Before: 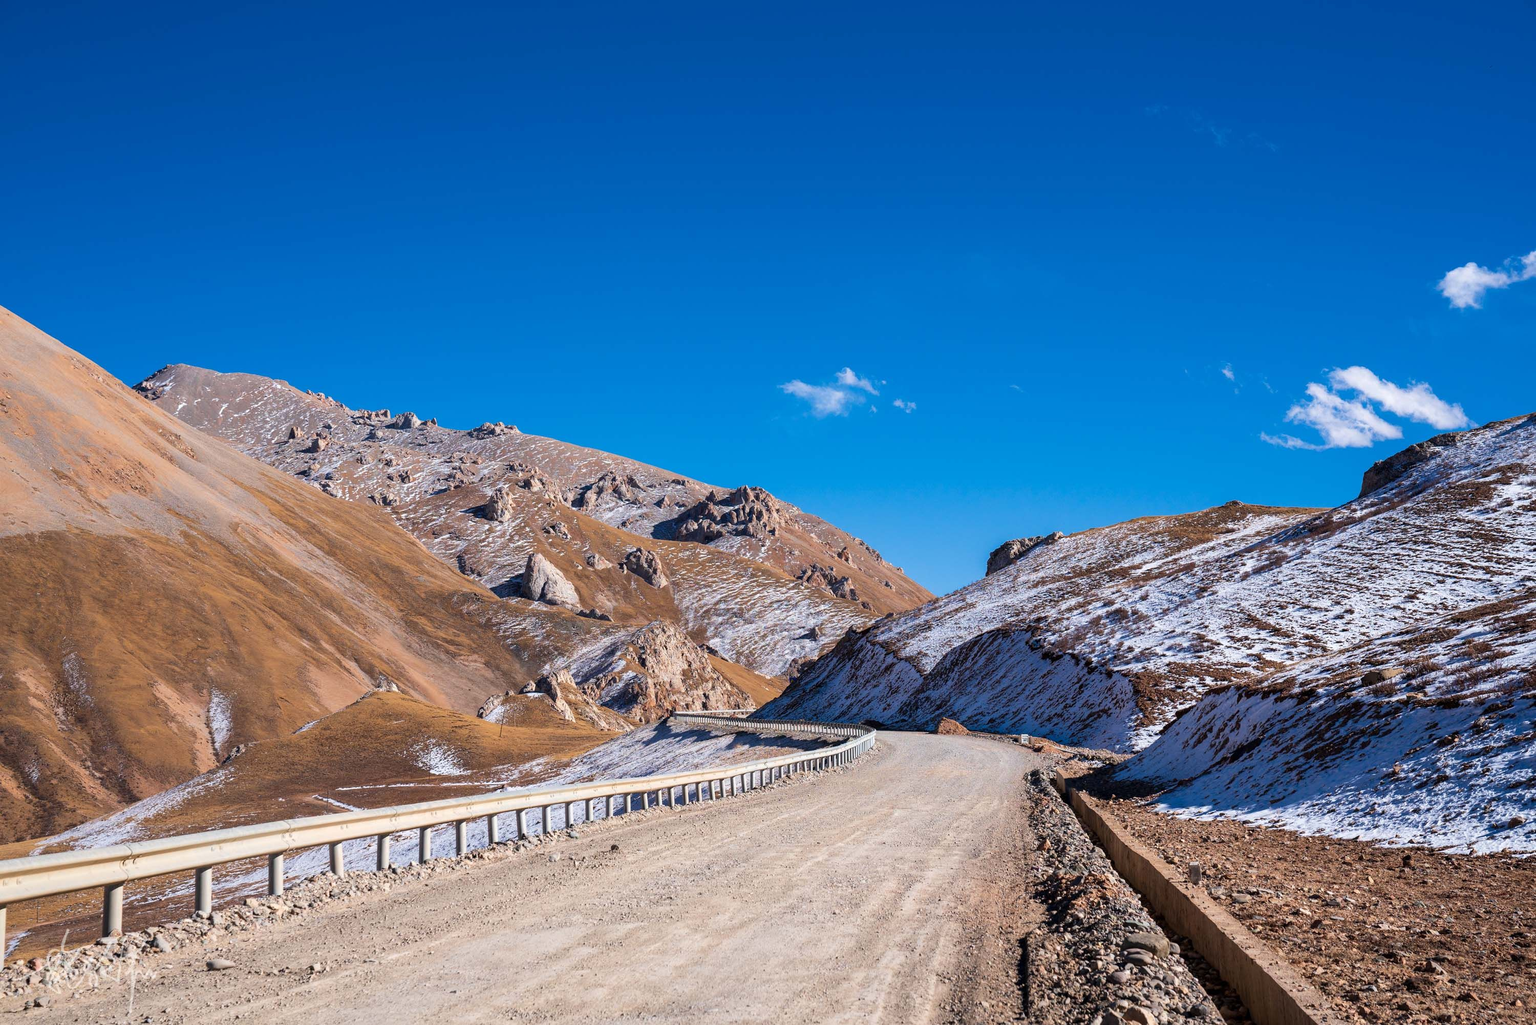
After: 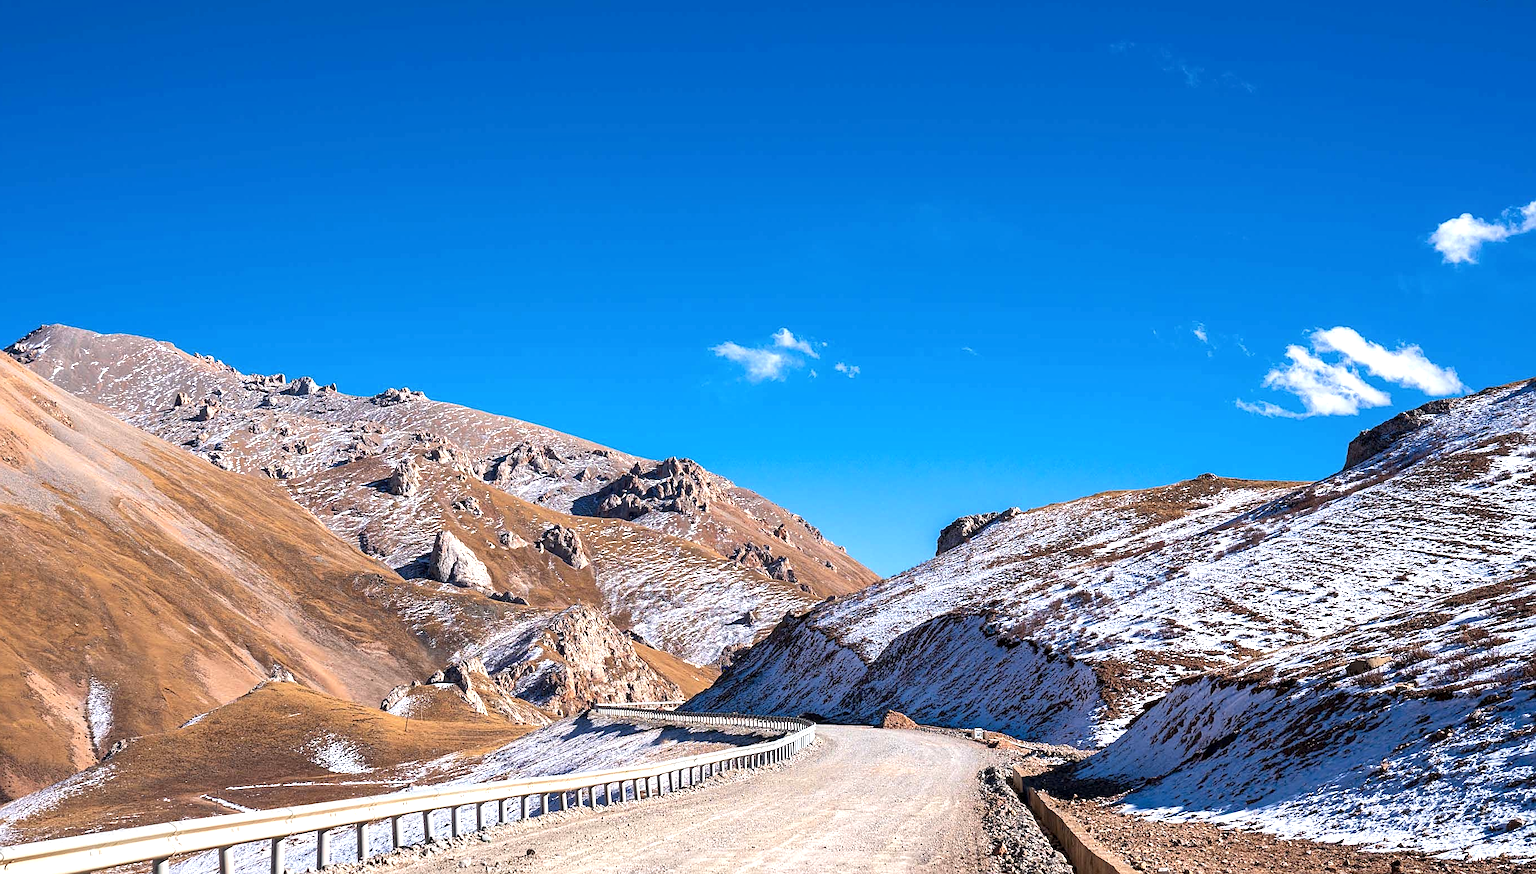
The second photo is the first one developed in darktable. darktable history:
exposure: exposure 0.571 EV, compensate highlight preservation false
crop: left 8.412%, top 6.547%, bottom 15.281%
base curve: curves: ch0 [(0, 0) (0.303, 0.277) (1, 1)]
local contrast: highlights 105%, shadows 98%, detail 119%, midtone range 0.2
sharpen: on, module defaults
